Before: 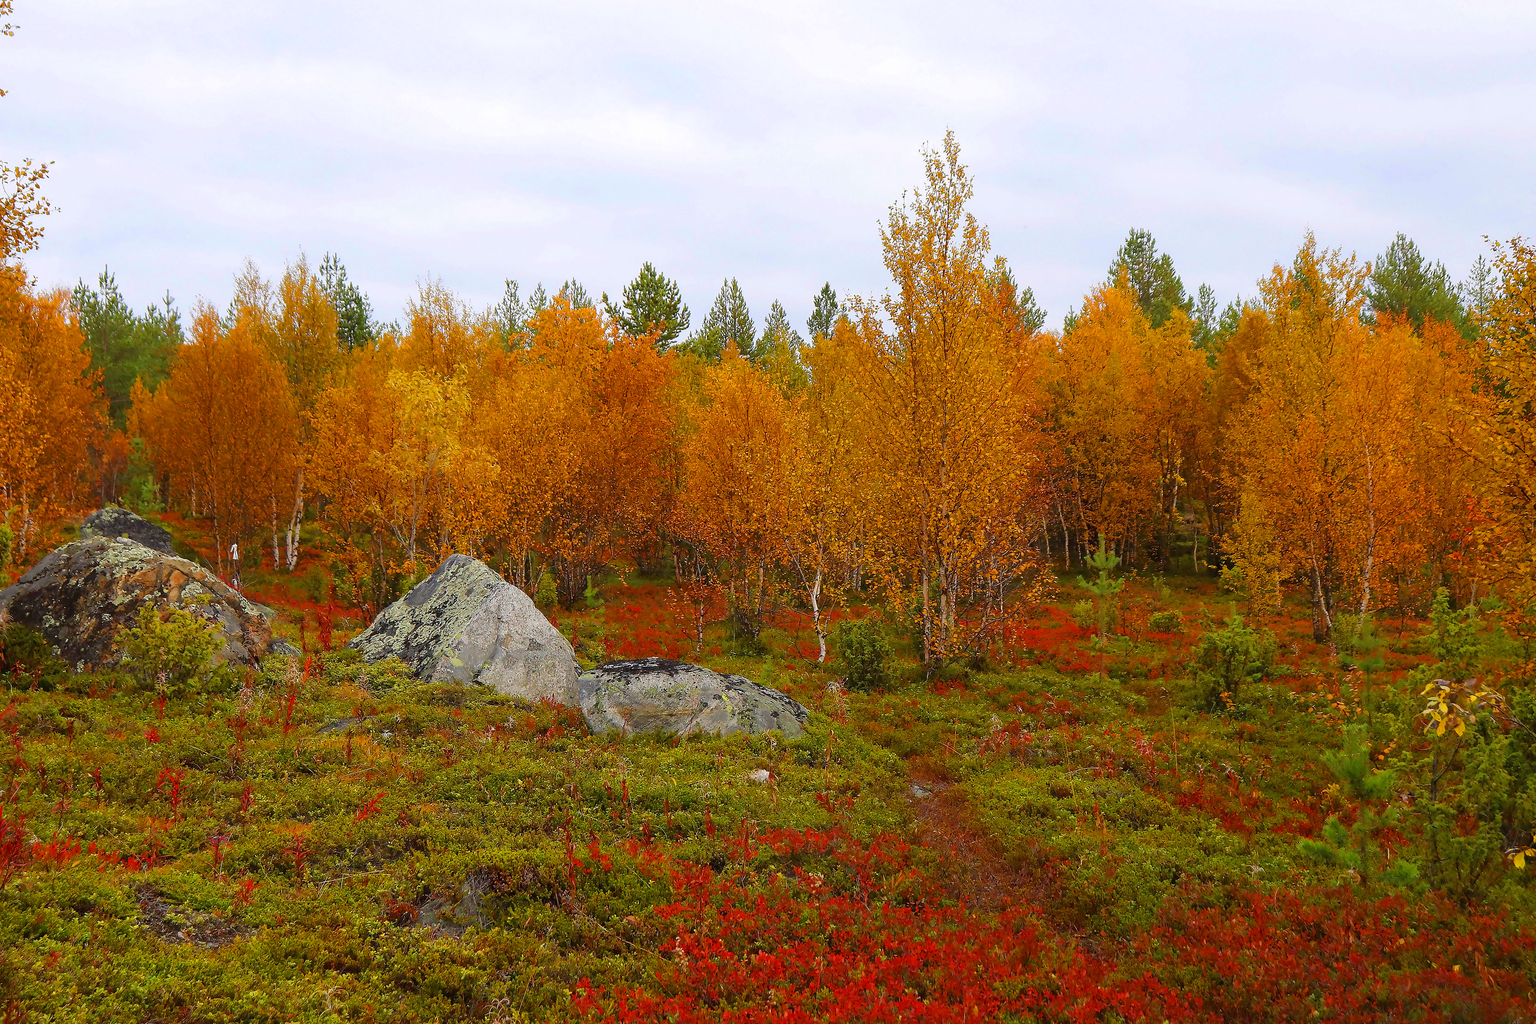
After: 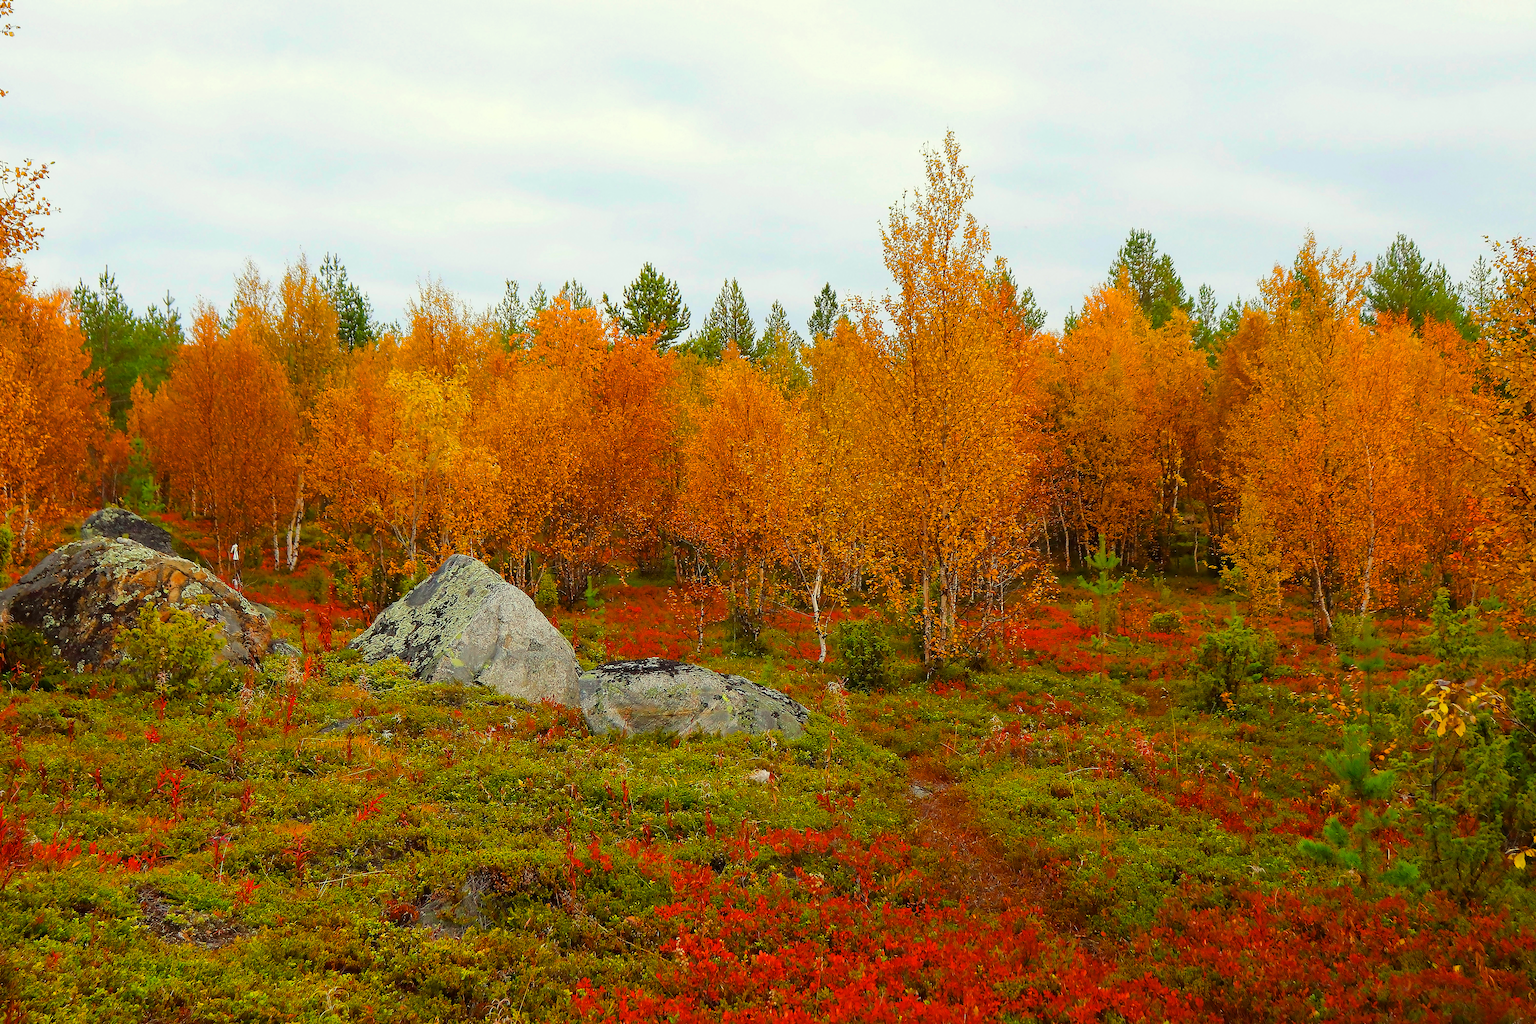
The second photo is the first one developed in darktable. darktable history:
color correction: highlights a* -5.78, highlights b* 11.07
